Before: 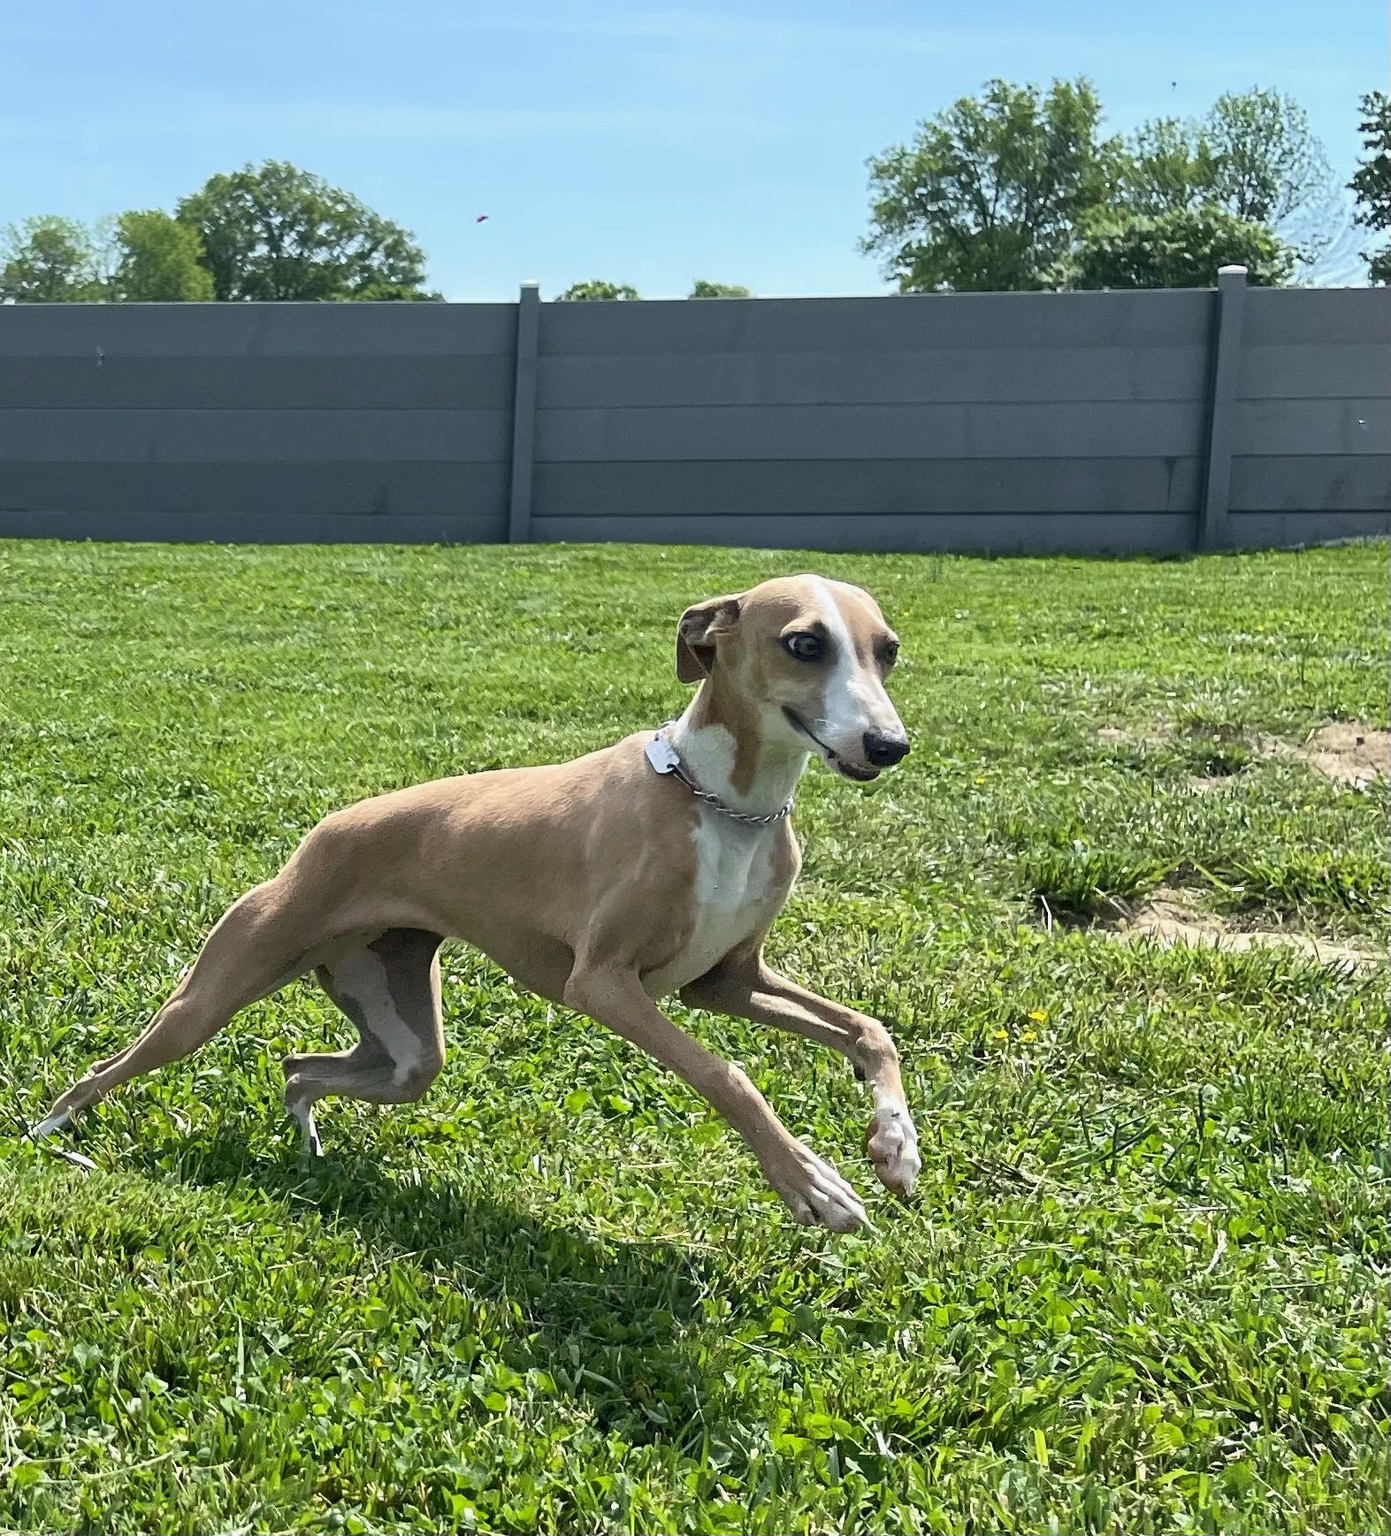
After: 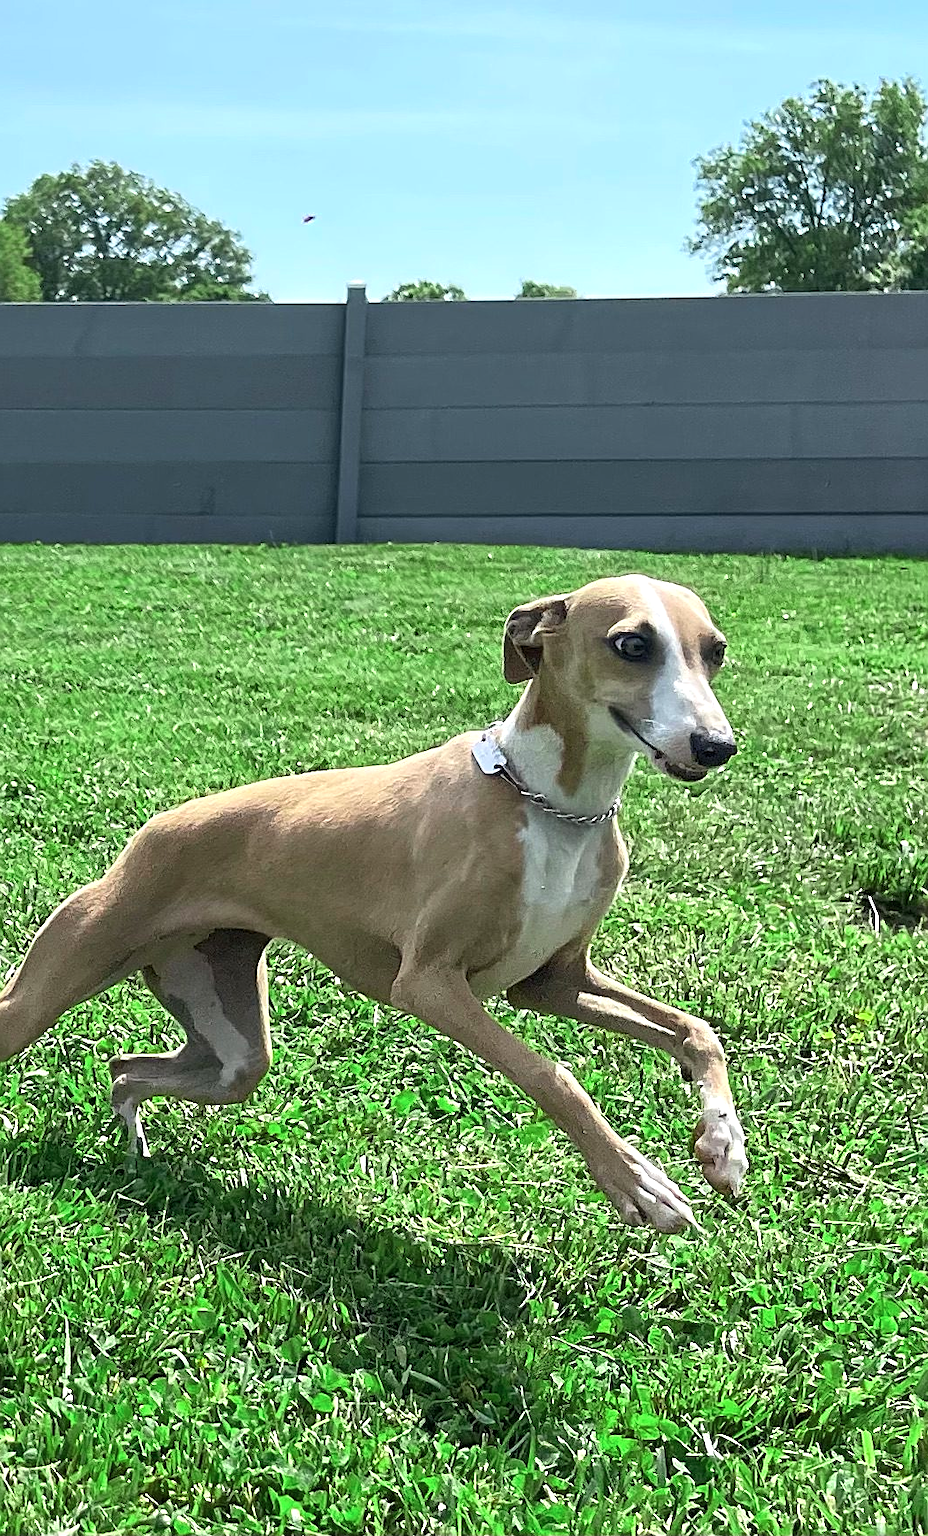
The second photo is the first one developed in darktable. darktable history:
color balance rgb: perceptual saturation grading › global saturation 0.367%, perceptual brilliance grading › global brilliance 12.485%, global vibrance 16.695%, saturation formula JzAzBz (2021)
crop and rotate: left 12.56%, right 20.721%
color zones: curves: ch2 [(0, 0.5) (0.143, 0.517) (0.286, 0.571) (0.429, 0.522) (0.571, 0.5) (0.714, 0.5) (0.857, 0.5) (1, 0.5)]
sharpen: on, module defaults
